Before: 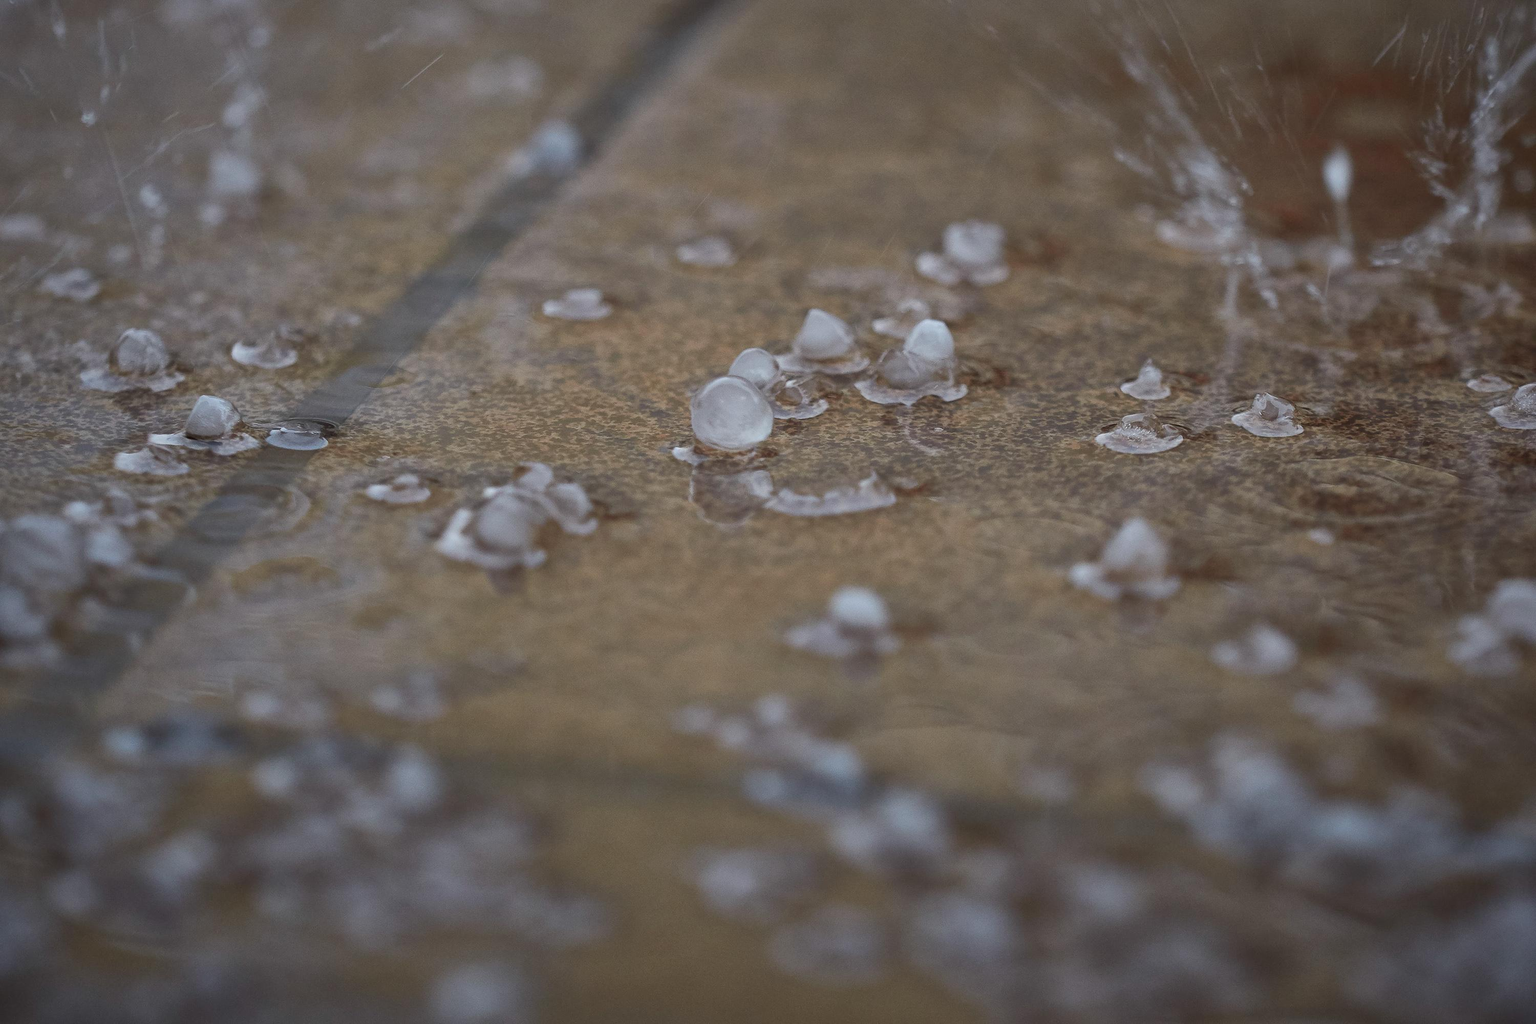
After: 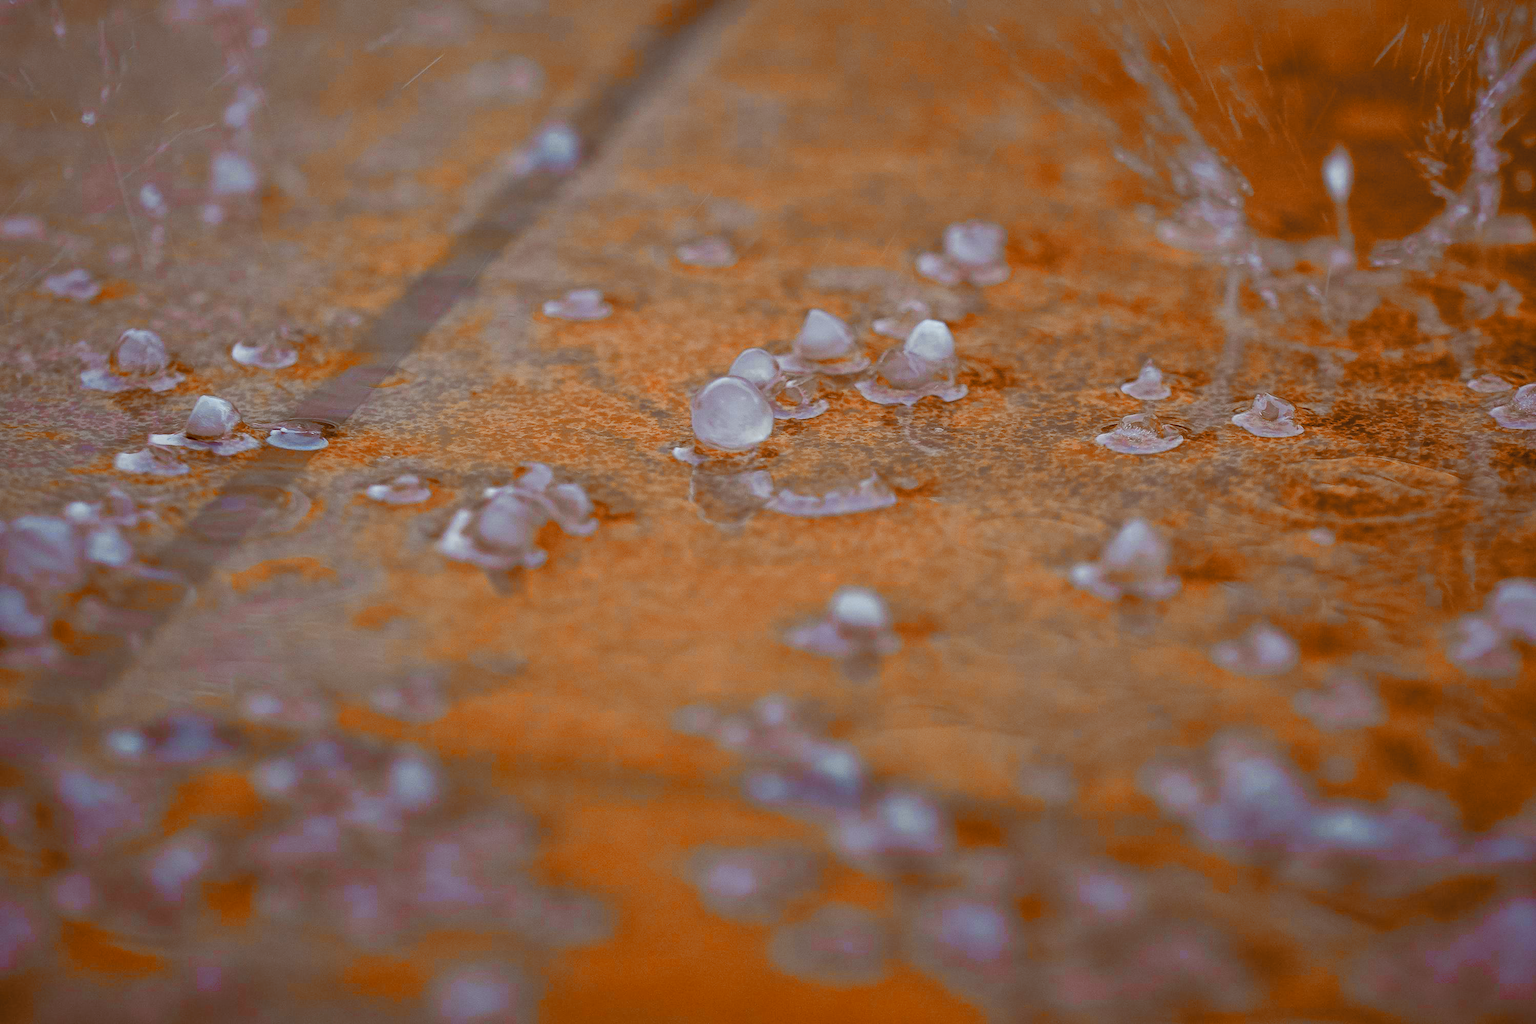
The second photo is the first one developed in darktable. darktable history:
color zones: curves: ch0 [(0.009, 0.528) (0.136, 0.6) (0.255, 0.586) (0.39, 0.528) (0.522, 0.584) (0.686, 0.736) (0.849, 0.561)]; ch1 [(0.045, 0.781) (0.14, 0.416) (0.257, 0.695) (0.442, 0.032) (0.738, 0.338) (0.818, 0.632) (0.891, 0.741) (1, 0.704)]; ch2 [(0, 0.667) (0.141, 0.52) (0.26, 0.37) (0.474, 0.432) (0.743, 0.286)]
color balance rgb: global offset › chroma 0.393%, global offset › hue 35.9°, linear chroma grading › global chroma 41.923%, perceptual saturation grading › global saturation 20%, perceptual saturation grading › highlights -24.852%, perceptual saturation grading › shadows 25.257%, contrast -10.224%
